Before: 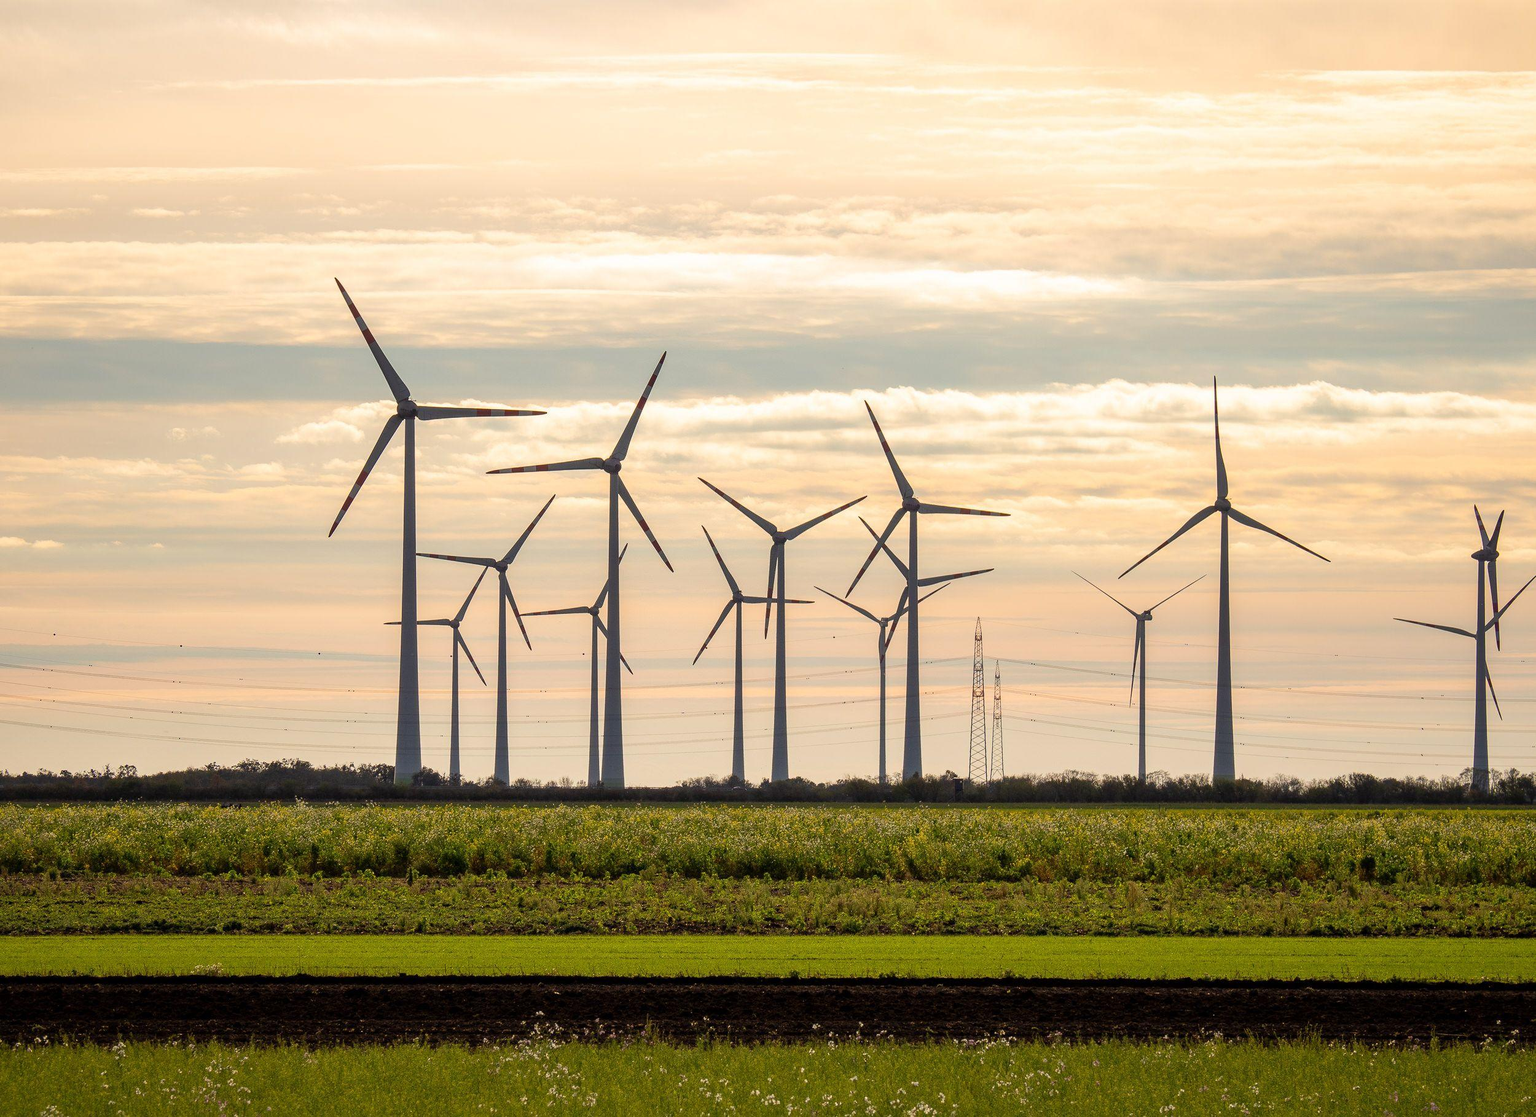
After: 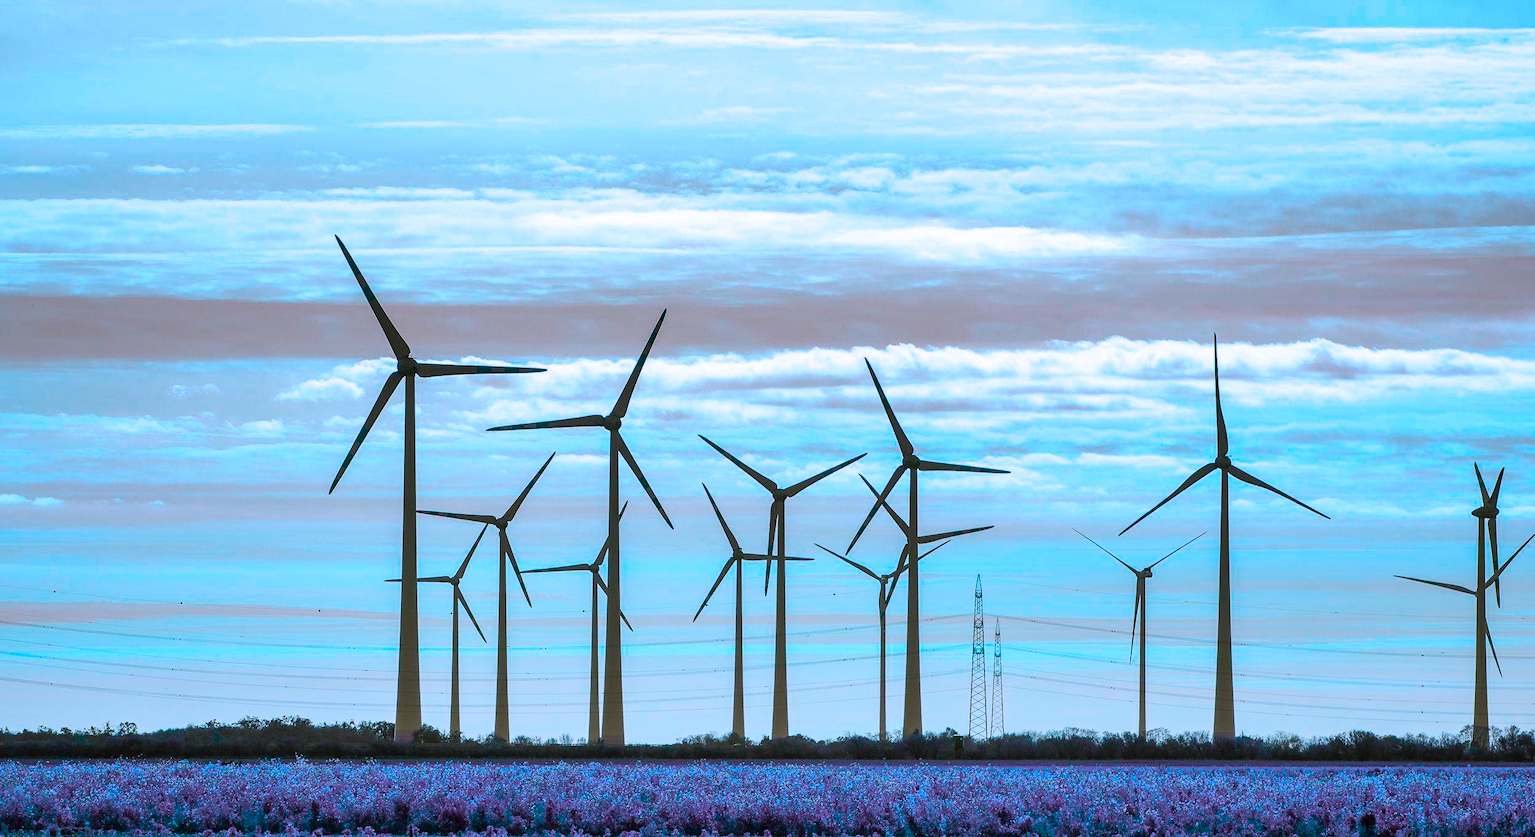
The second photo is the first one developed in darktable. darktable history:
color balance rgb: hue shift 180°, global vibrance 50%, contrast 0.32%
crop: top 3.857%, bottom 21.132%
shadows and highlights: radius 264.75, soften with gaussian
